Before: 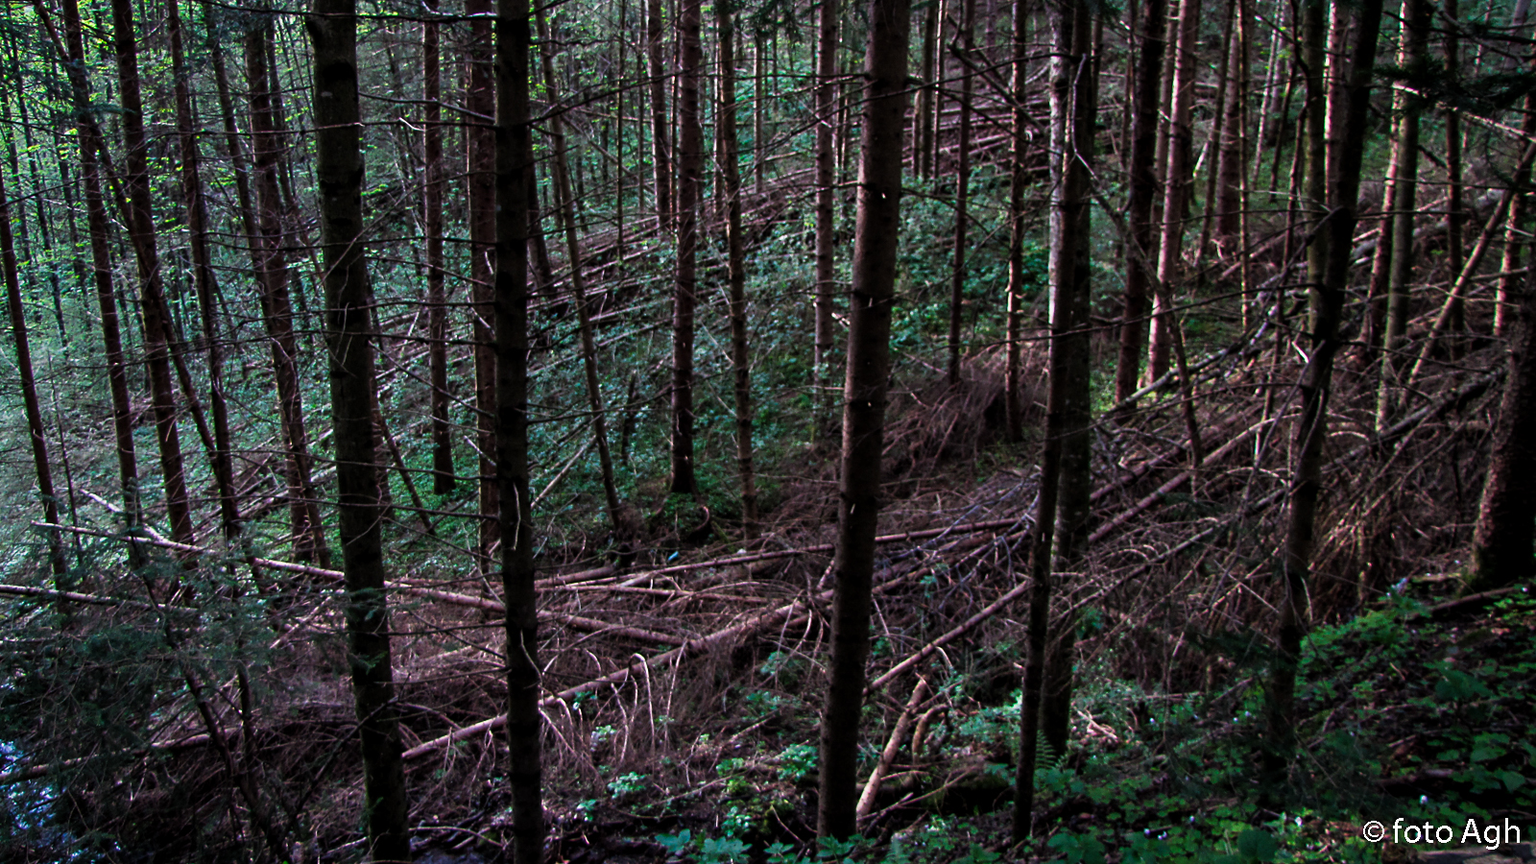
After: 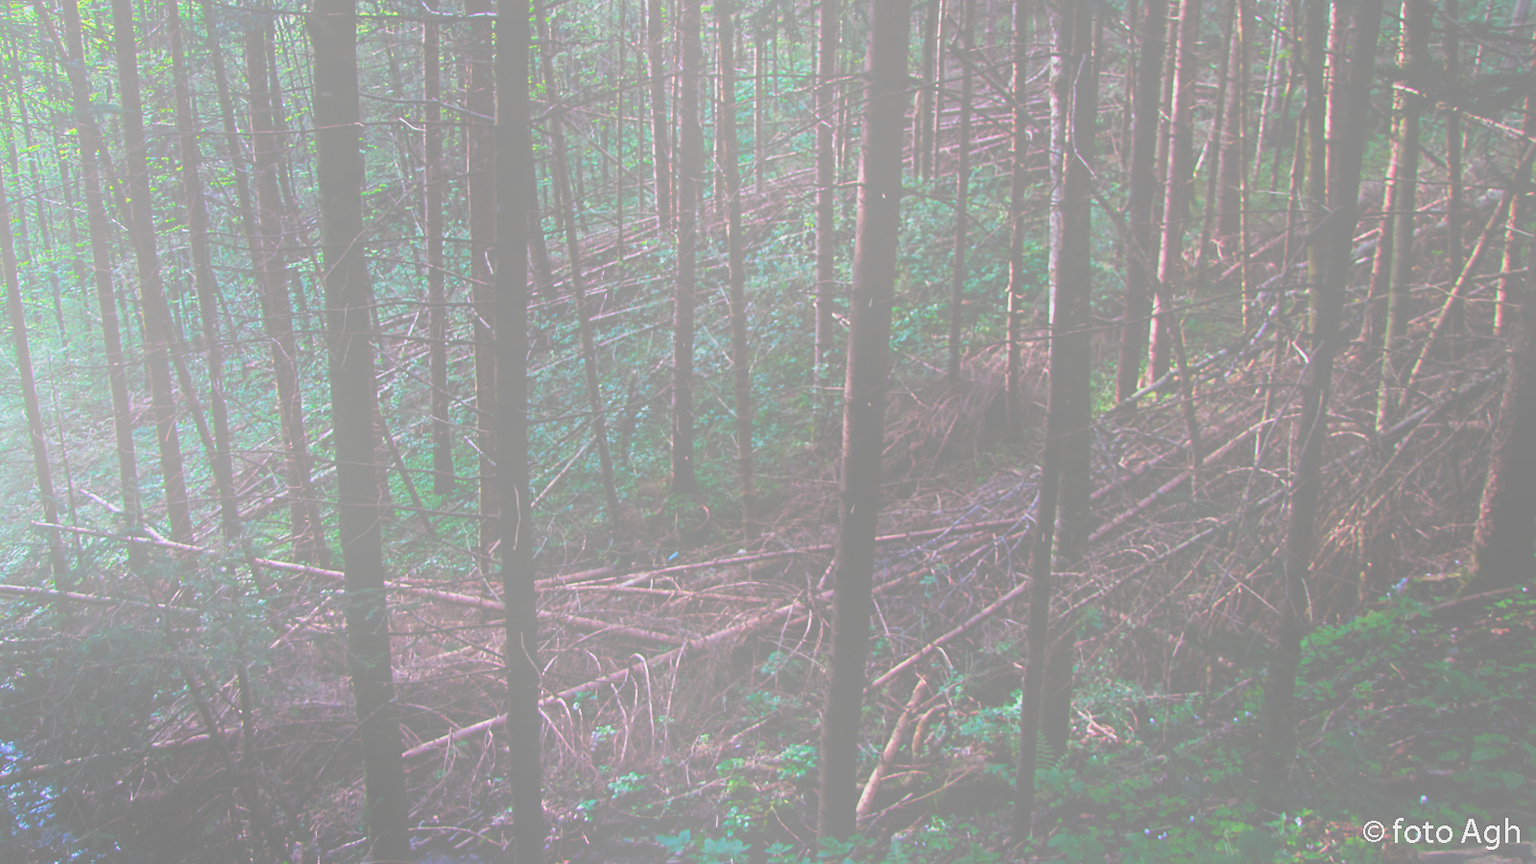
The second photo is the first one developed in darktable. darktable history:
exposure: black level correction -0.036, exposure -0.497 EV, compensate highlight preservation false
bloom: size 25%, threshold 5%, strength 90%
